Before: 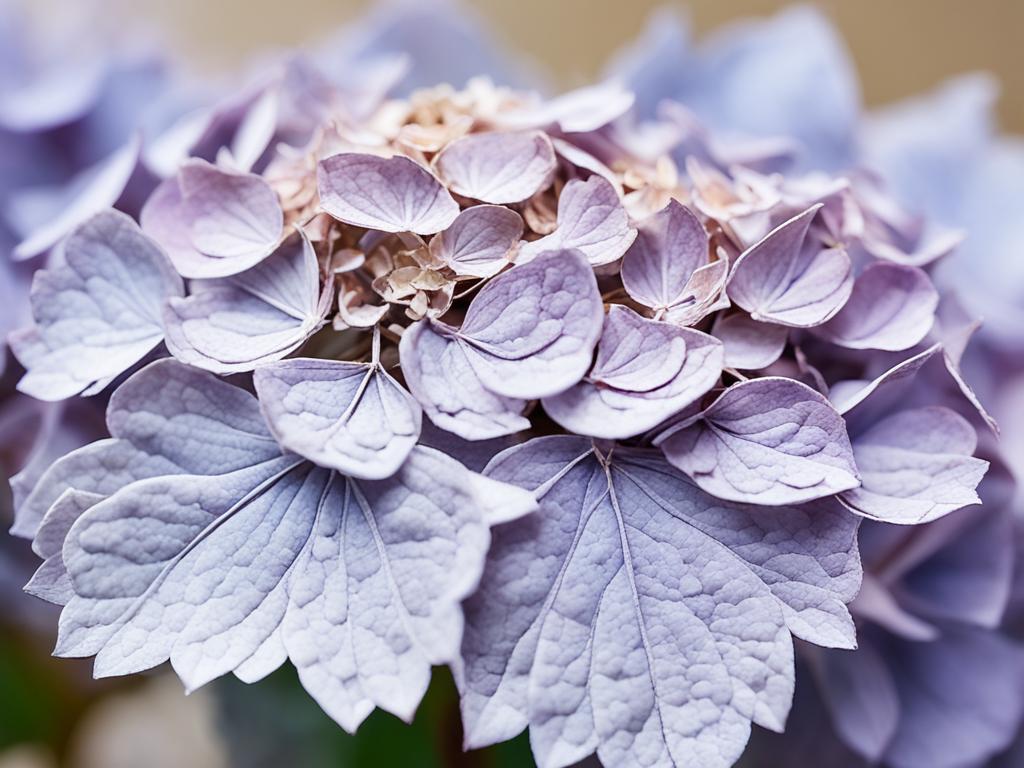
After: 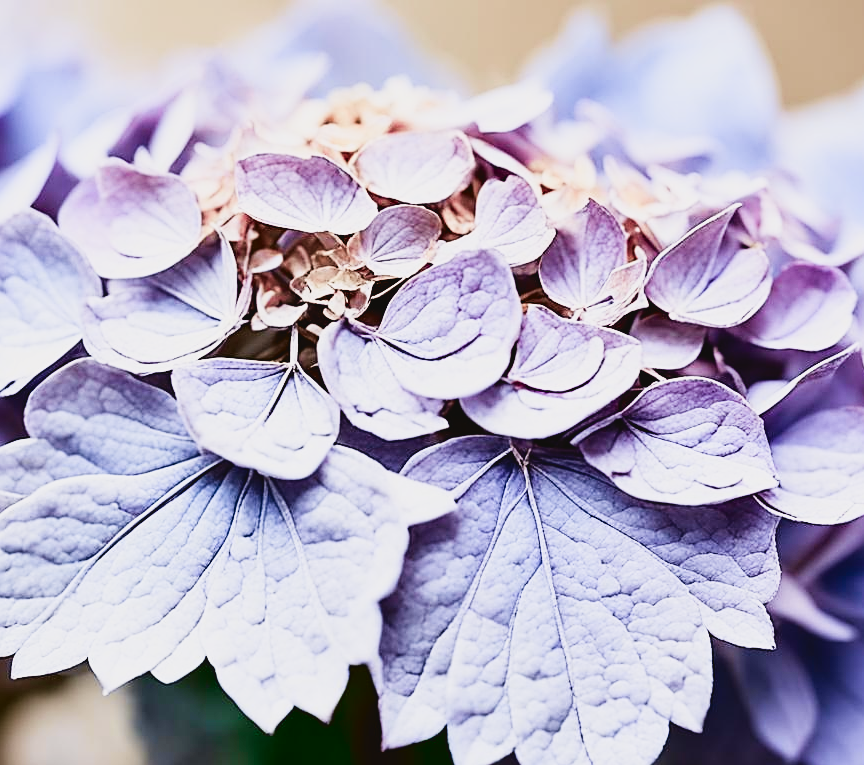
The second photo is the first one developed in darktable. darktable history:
exposure: exposure 0.197 EV, compensate highlight preservation false
sigmoid: contrast 1.7
crop: left 8.026%, right 7.374%
sharpen: on, module defaults
tone curve: curves: ch0 [(0, 0.039) (0.104, 0.094) (0.285, 0.301) (0.689, 0.764) (0.89, 0.926) (0.994, 0.971)]; ch1 [(0, 0) (0.337, 0.249) (0.437, 0.411) (0.485, 0.487) (0.515, 0.514) (0.566, 0.563) (0.641, 0.655) (1, 1)]; ch2 [(0, 0) (0.314, 0.301) (0.421, 0.411) (0.502, 0.505) (0.528, 0.54) (0.557, 0.555) (0.612, 0.583) (0.722, 0.67) (1, 1)], color space Lab, independent channels, preserve colors none
